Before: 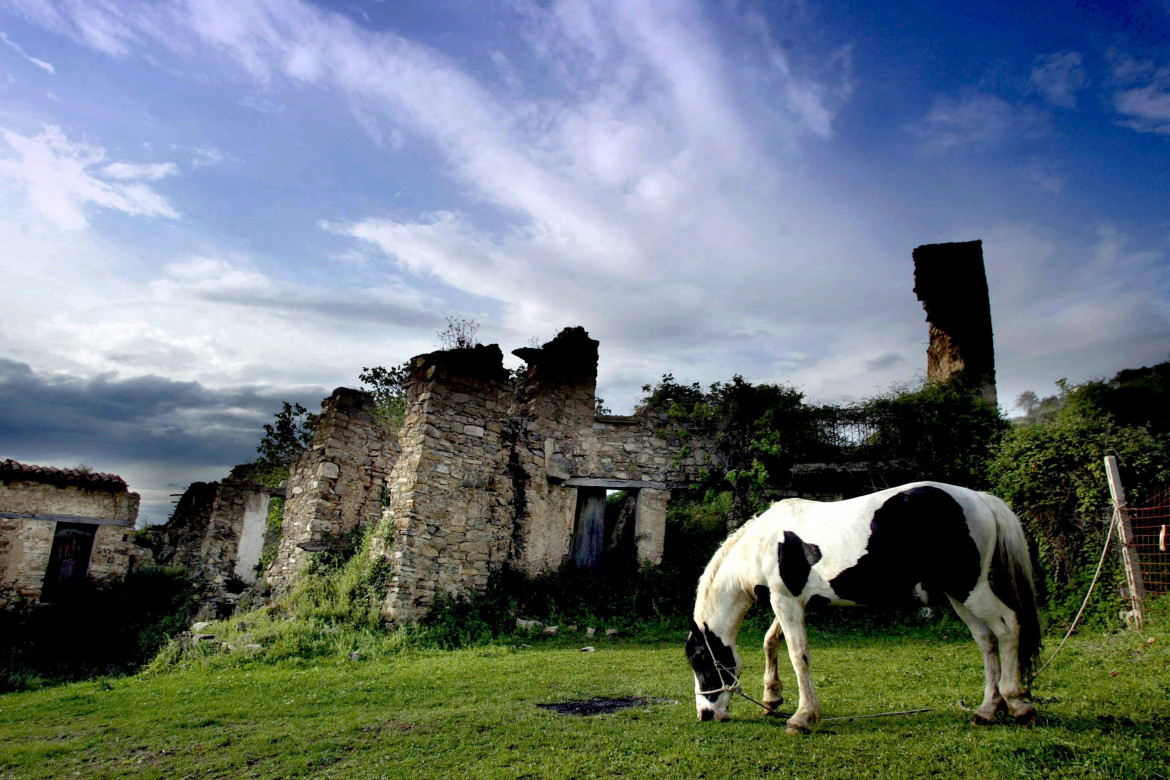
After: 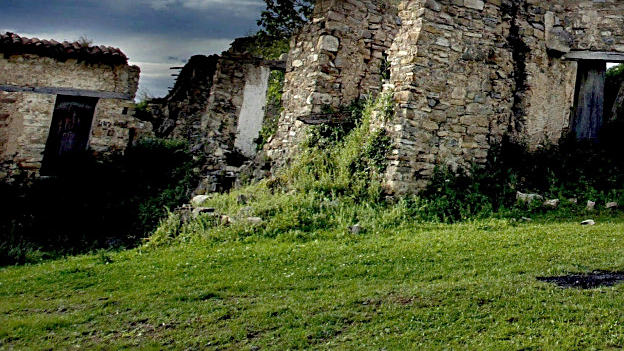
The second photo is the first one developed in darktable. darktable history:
shadows and highlights: shadows 4.1, highlights -17.6, soften with gaussian
crop and rotate: top 54.778%, right 46.61%, bottom 0.159%
sharpen: on, module defaults
exposure: exposure 0.127 EV, compensate highlight preservation false
